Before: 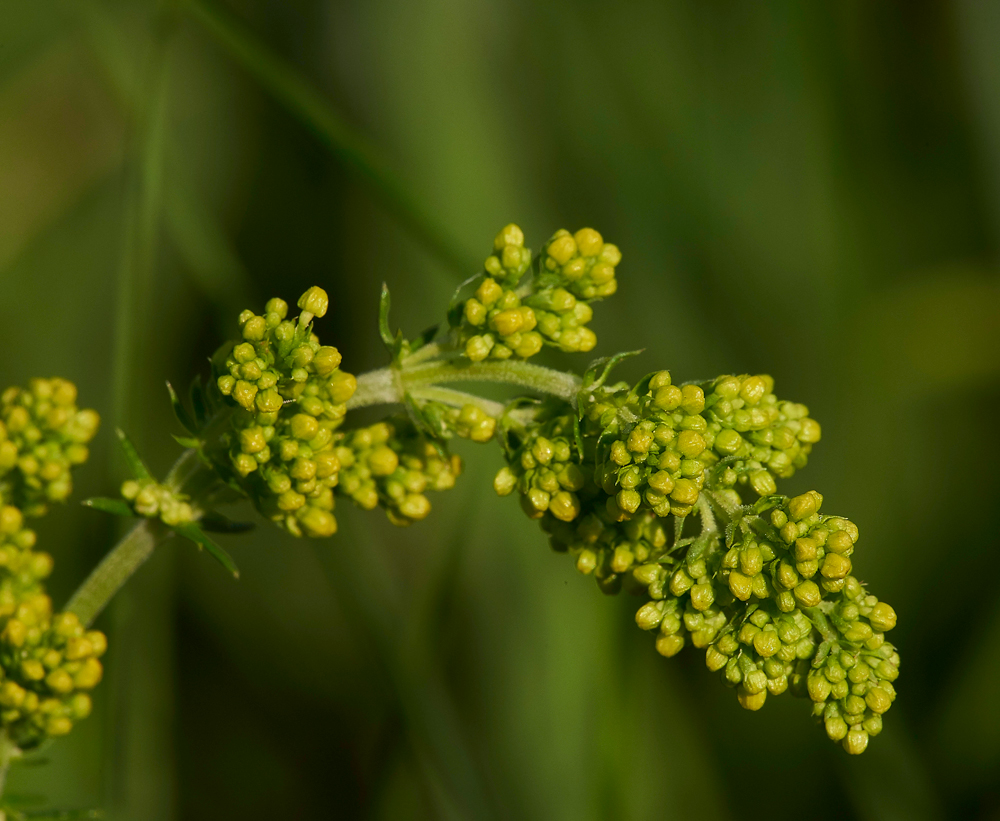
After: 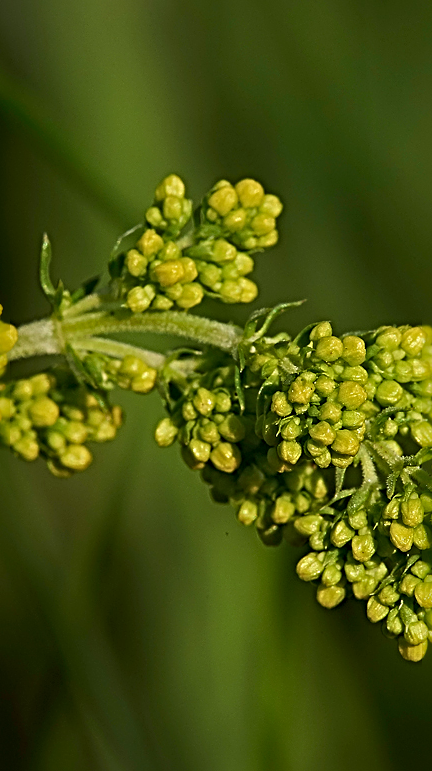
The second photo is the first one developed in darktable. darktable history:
sharpen: radius 3.736, amount 0.941
crop: left 33.922%, top 6.019%, right 22.857%
